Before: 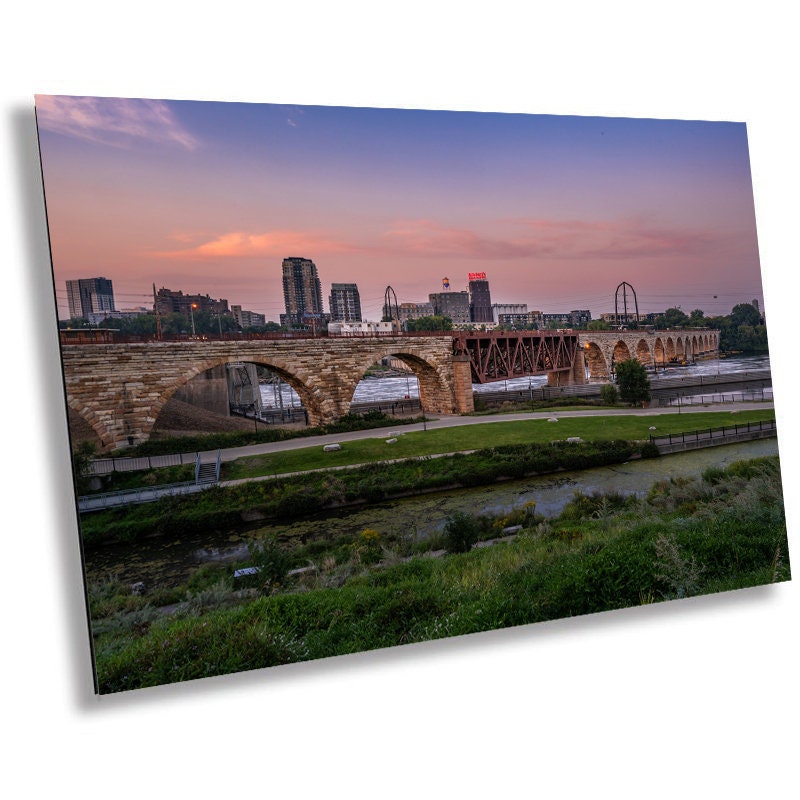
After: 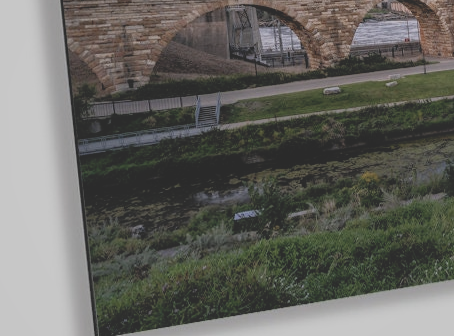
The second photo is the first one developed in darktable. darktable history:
crop: top 44.692%, right 43.176%, bottom 13.185%
filmic rgb: black relative exposure -12.75 EV, white relative exposure 2.81 EV, target black luminance 0%, hardness 8.51, latitude 69.8%, contrast 1.136, shadows ↔ highlights balance -0.547%, preserve chrominance max RGB, color science v6 (2022), contrast in shadows safe, contrast in highlights safe
exposure: exposure 0.226 EV, compensate highlight preservation false
contrast brightness saturation: contrast -0.249, saturation -0.421
shadows and highlights: on, module defaults
